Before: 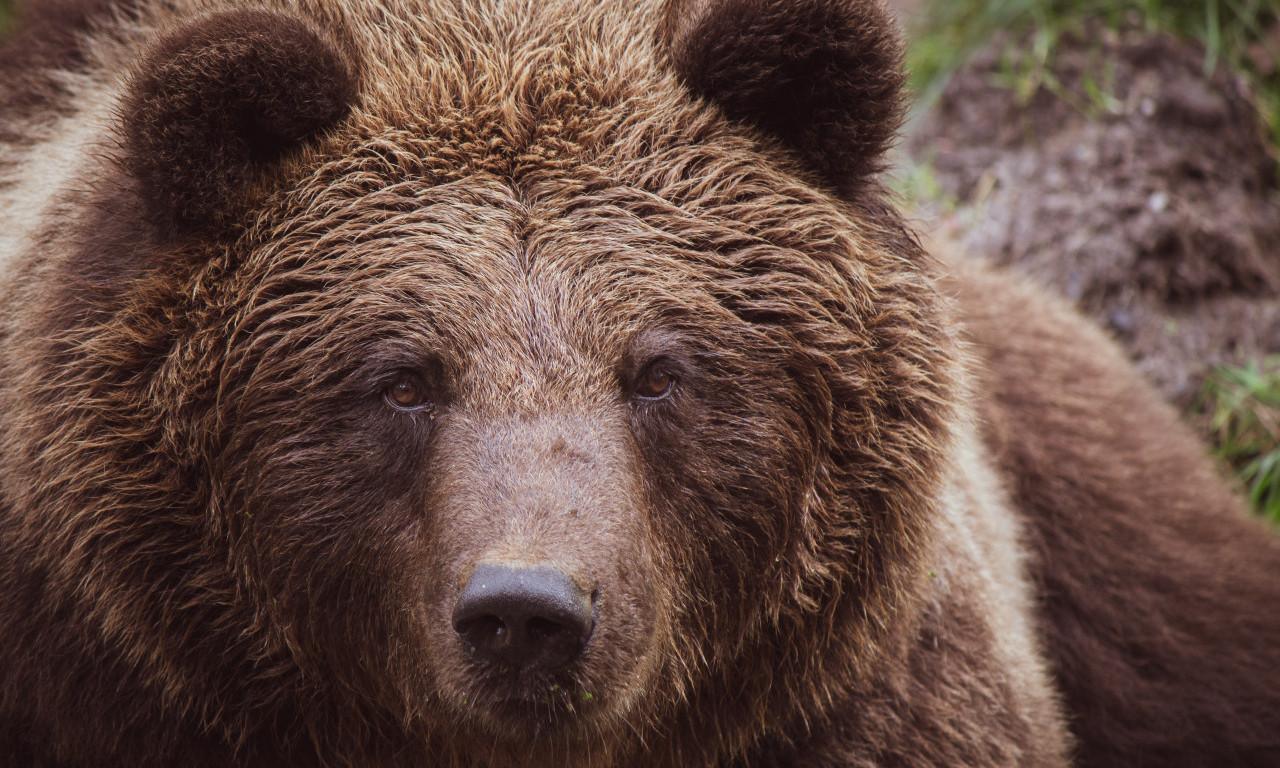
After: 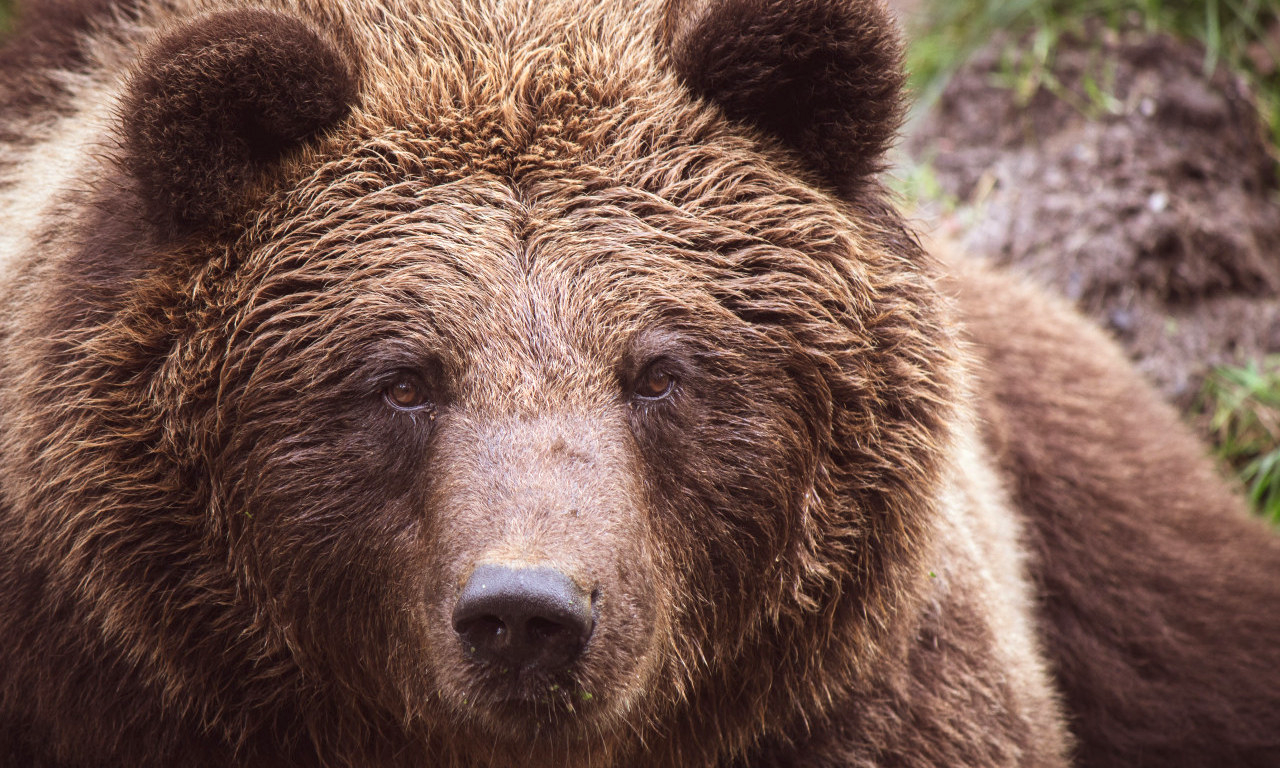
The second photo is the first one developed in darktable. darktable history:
exposure: black level correction 0.001, exposure 0.498 EV, compensate highlight preservation false
contrast brightness saturation: contrast 0.103, brightness 0.022, saturation 0.016
